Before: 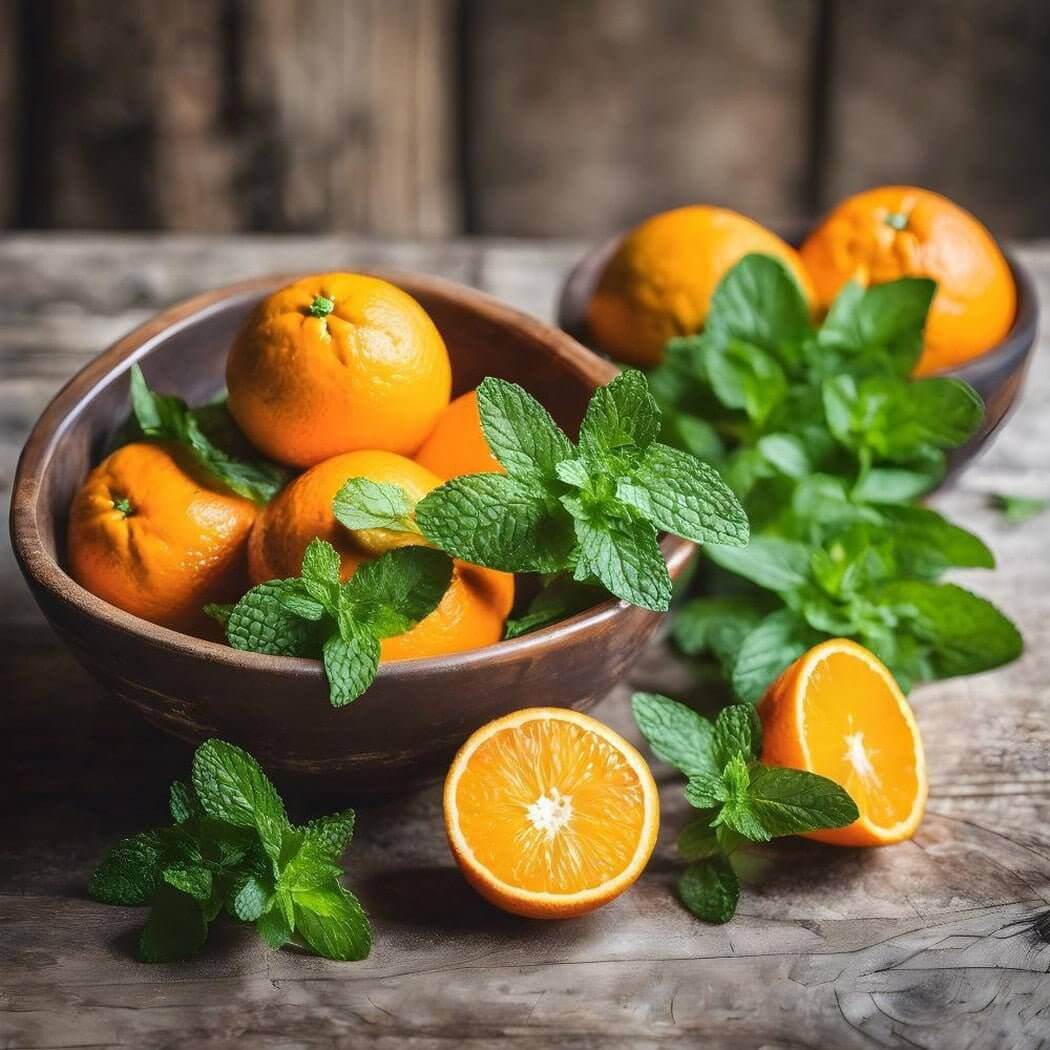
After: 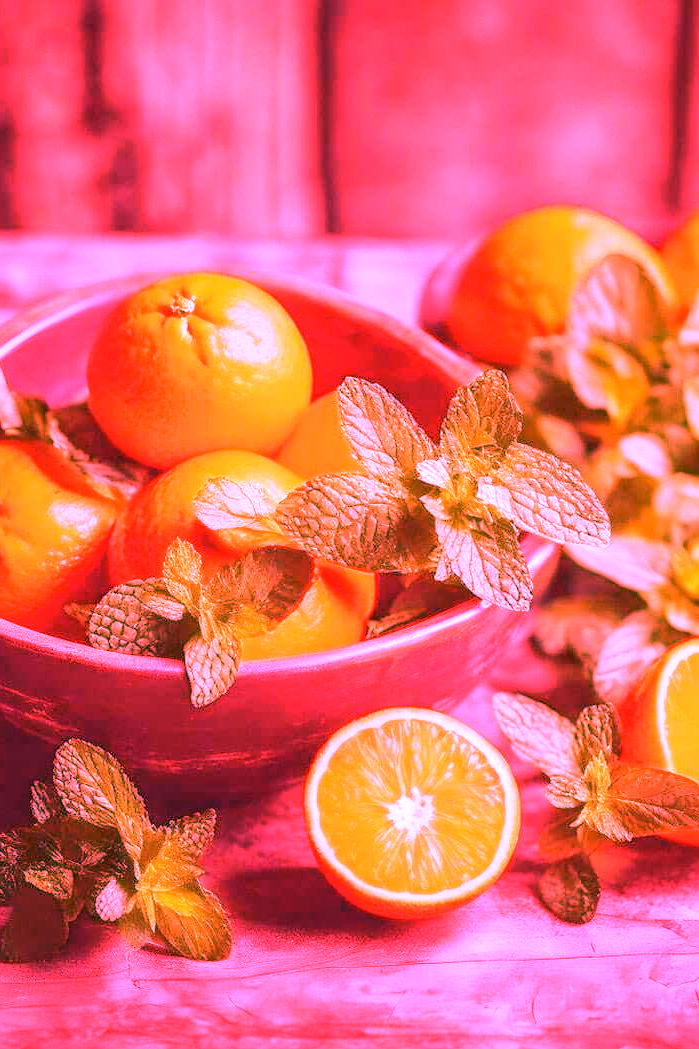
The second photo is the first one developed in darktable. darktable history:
white balance: red 4.26, blue 1.802
crop and rotate: left 13.409%, right 19.924%
